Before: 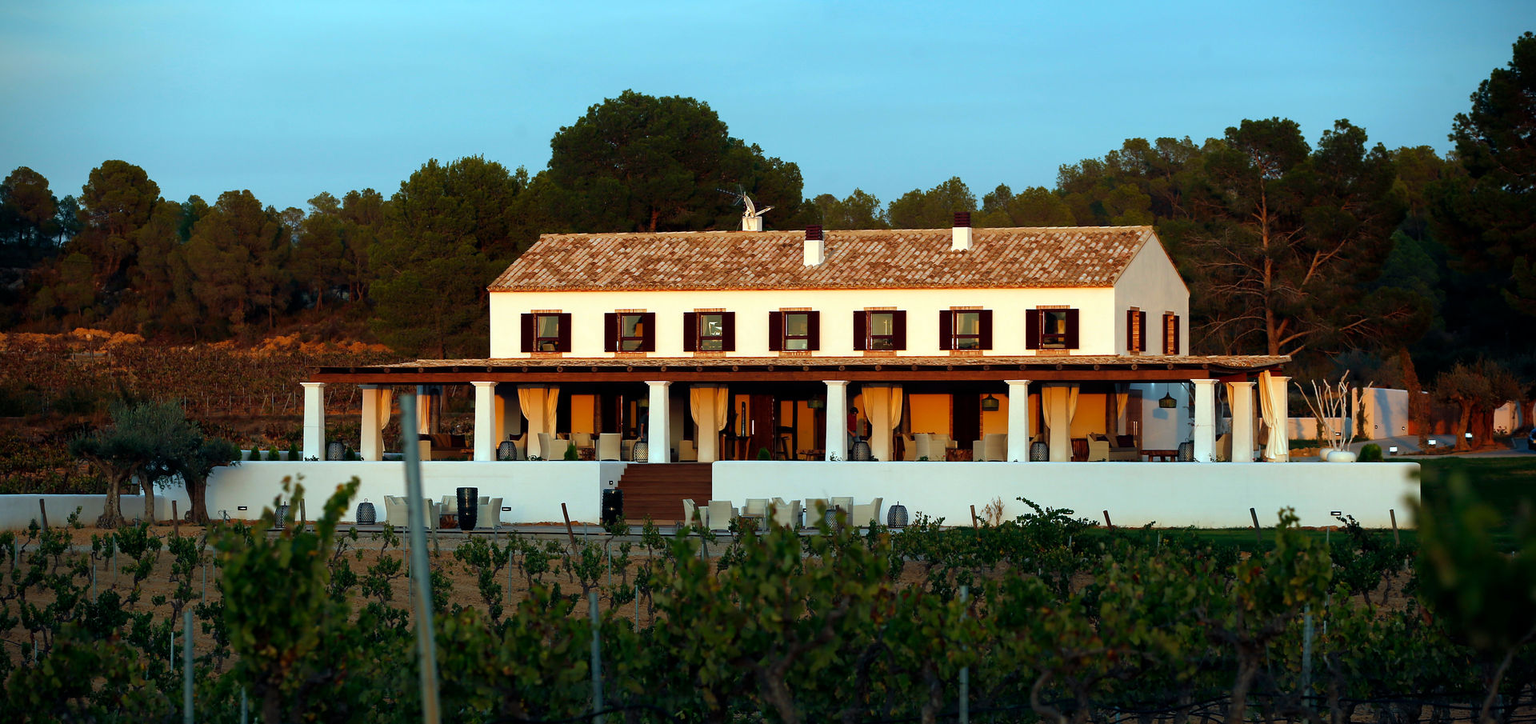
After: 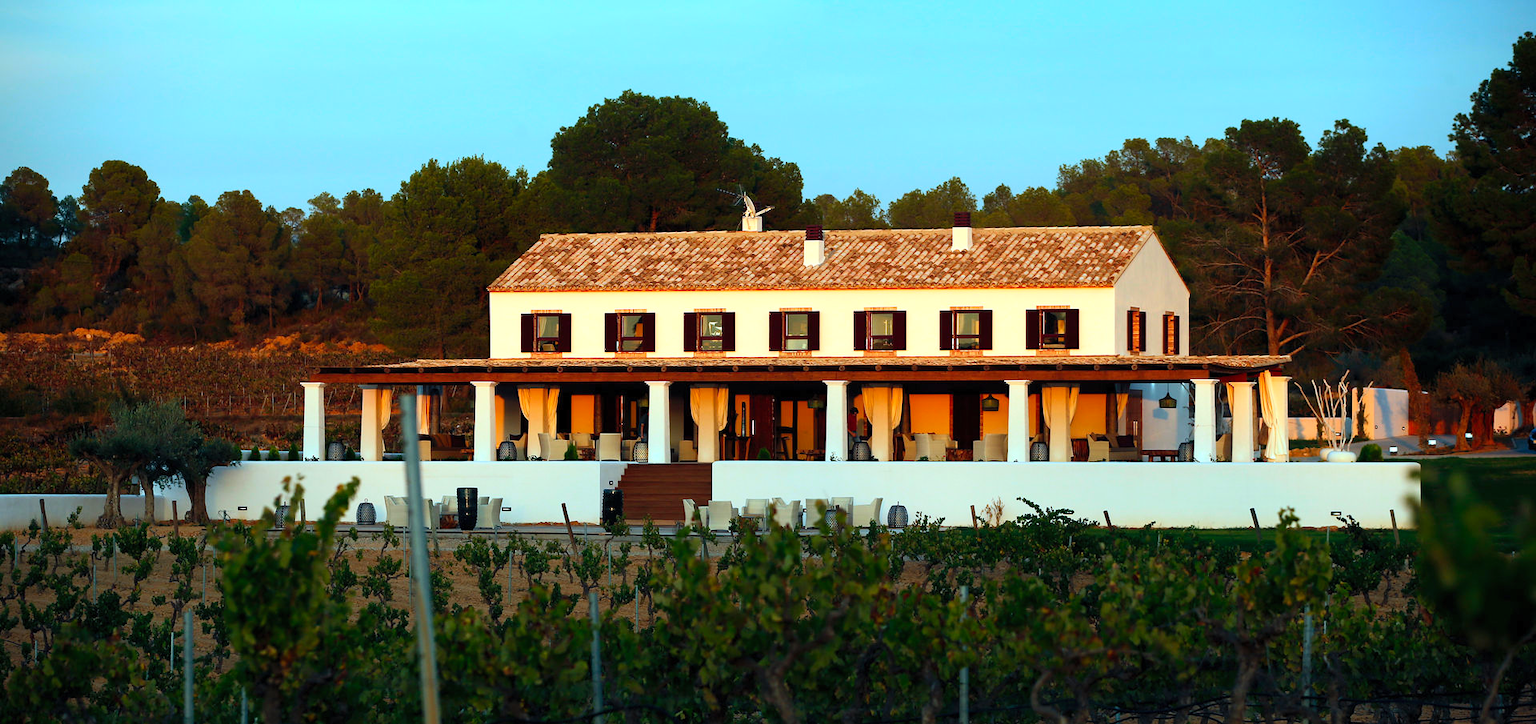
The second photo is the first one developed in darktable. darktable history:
contrast brightness saturation: contrast 0.196, brightness 0.157, saturation 0.23
